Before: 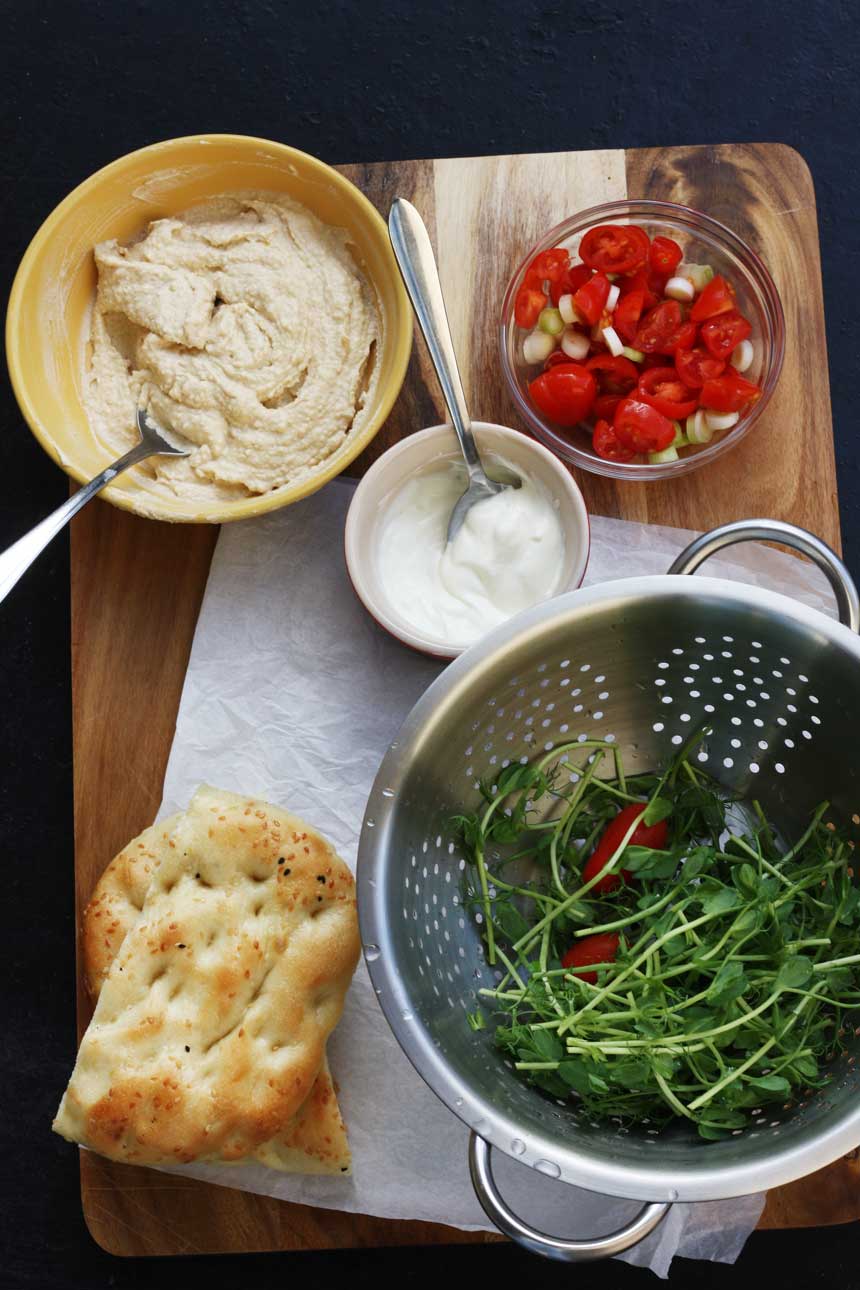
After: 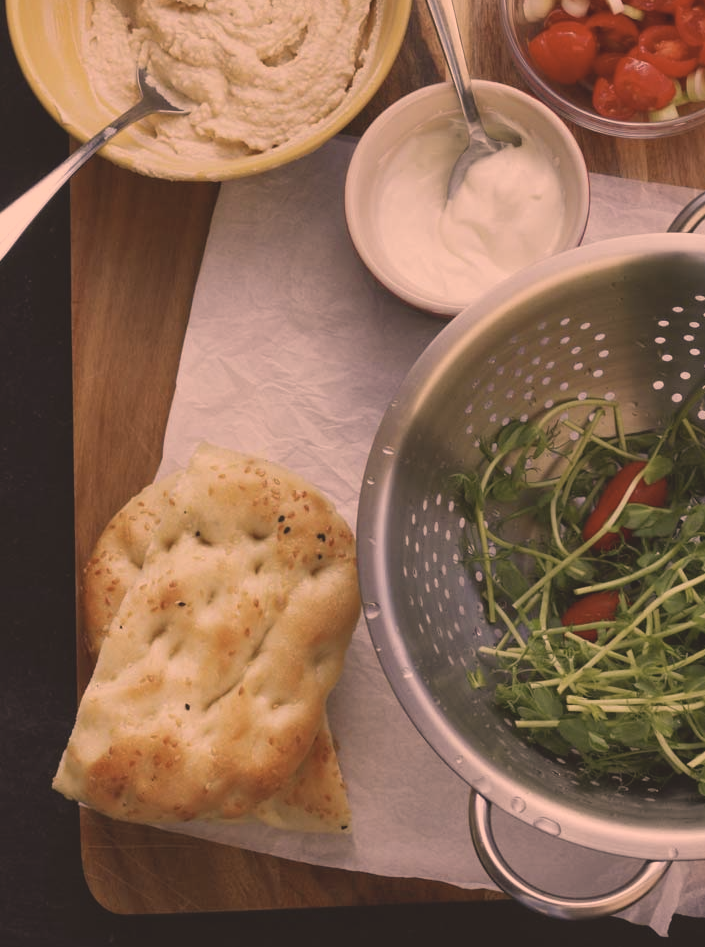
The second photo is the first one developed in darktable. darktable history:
color correction: highlights a* 21.88, highlights b* 22.25
crop: top 26.531%, right 17.959%
contrast brightness saturation: contrast -0.26, saturation -0.43
